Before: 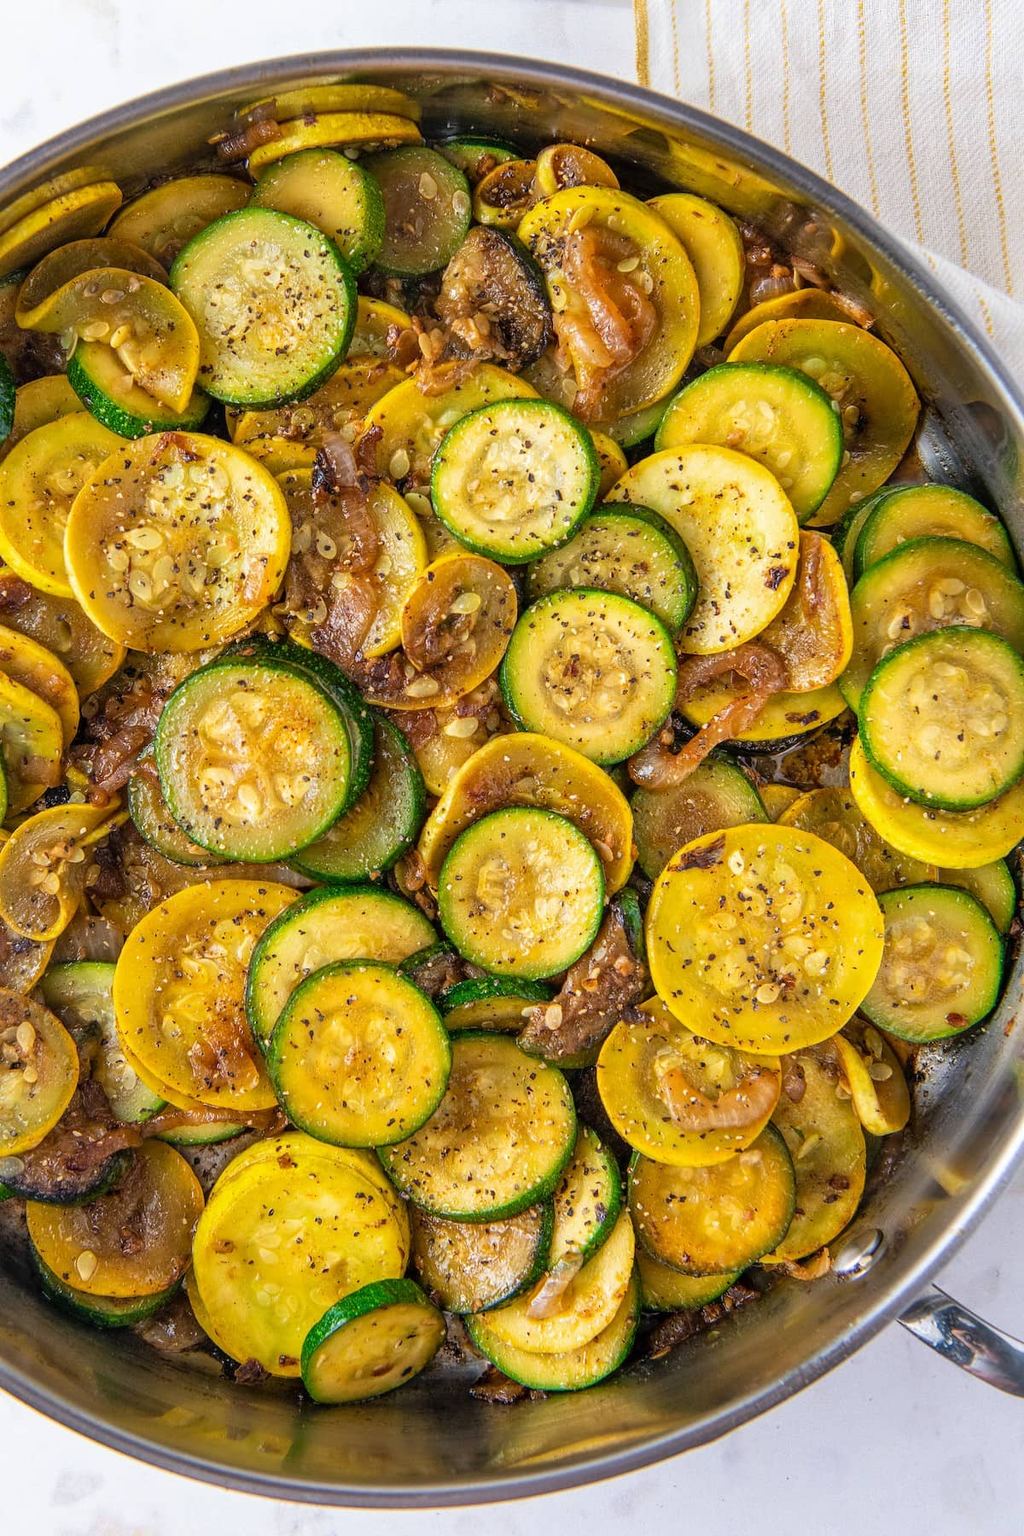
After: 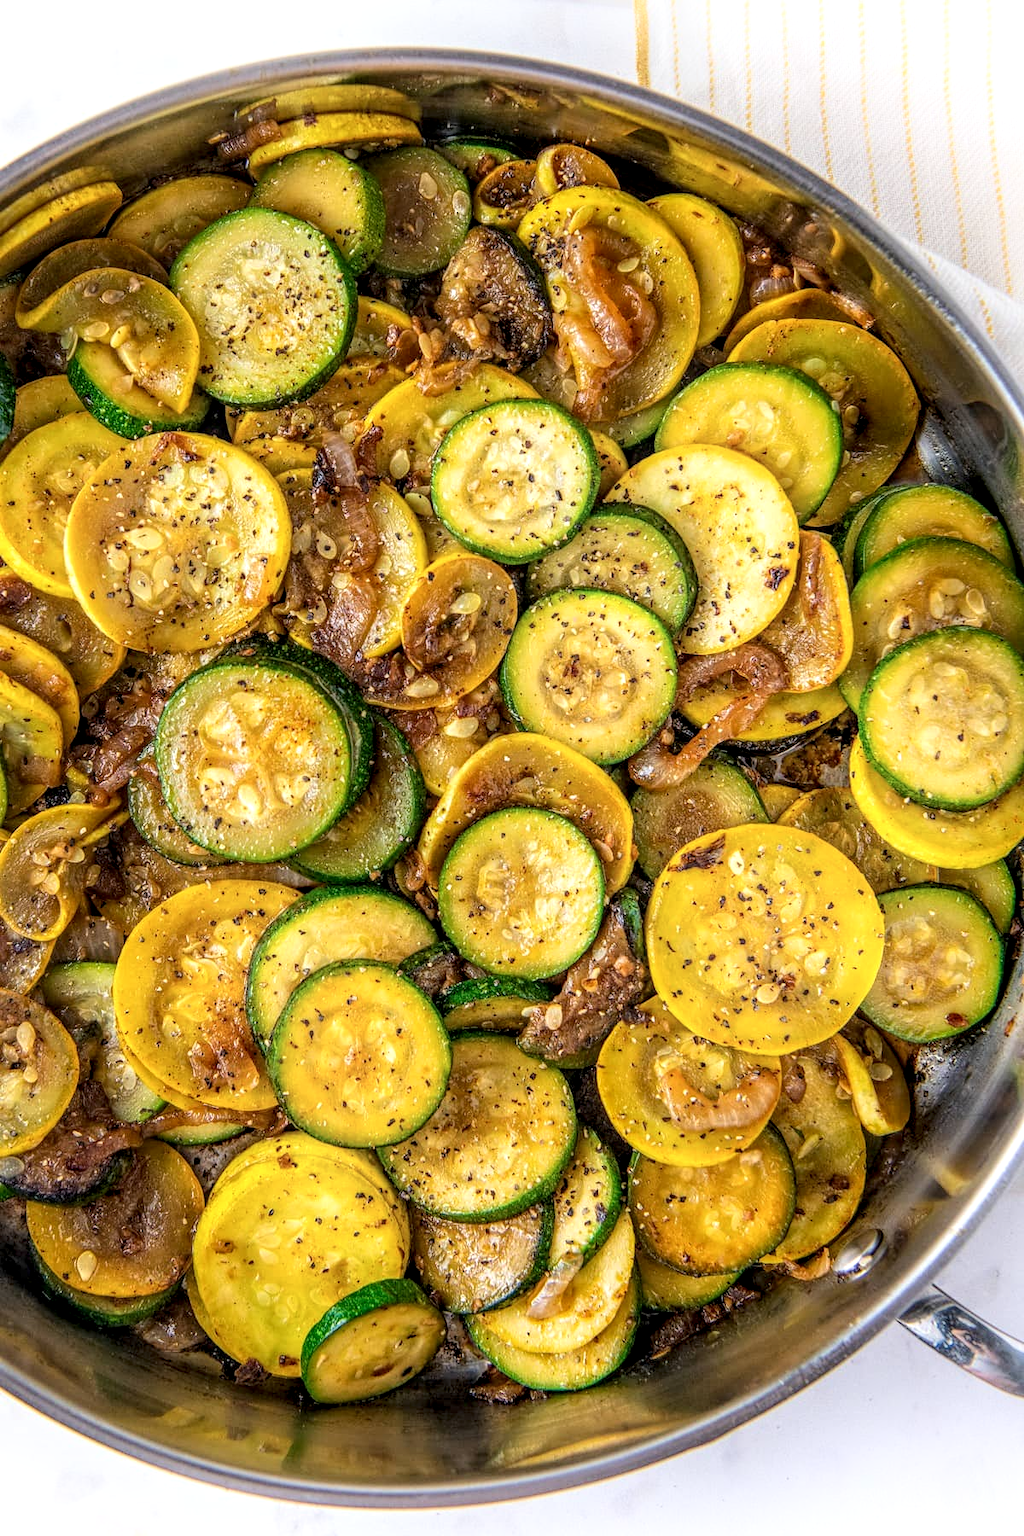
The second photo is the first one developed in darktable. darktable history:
local contrast: detail 144%
shadows and highlights: shadows -53.97, highlights 87.24, soften with gaussian
